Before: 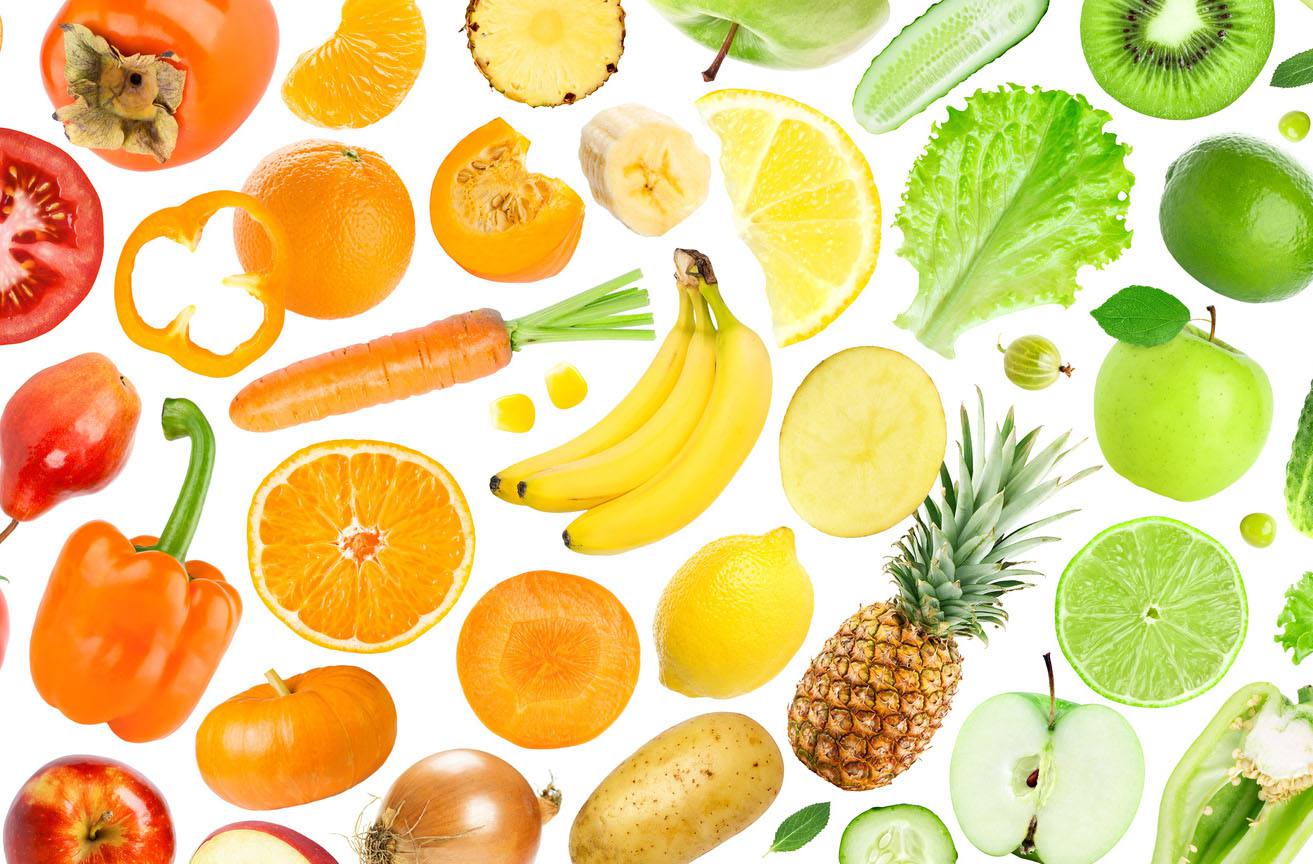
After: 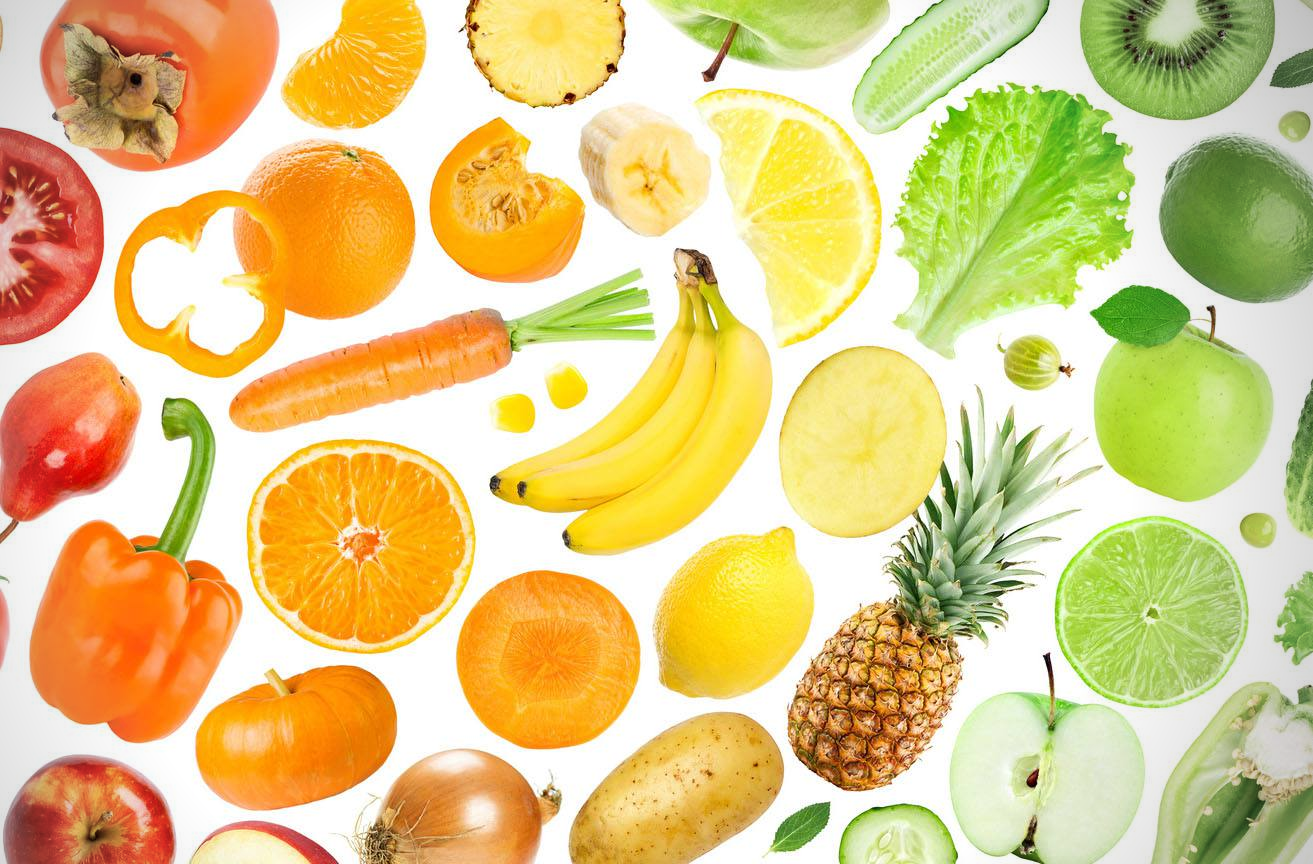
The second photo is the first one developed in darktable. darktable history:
vignetting: center (-0.078, 0.07), unbound false
color correction: highlights b* -0.035
